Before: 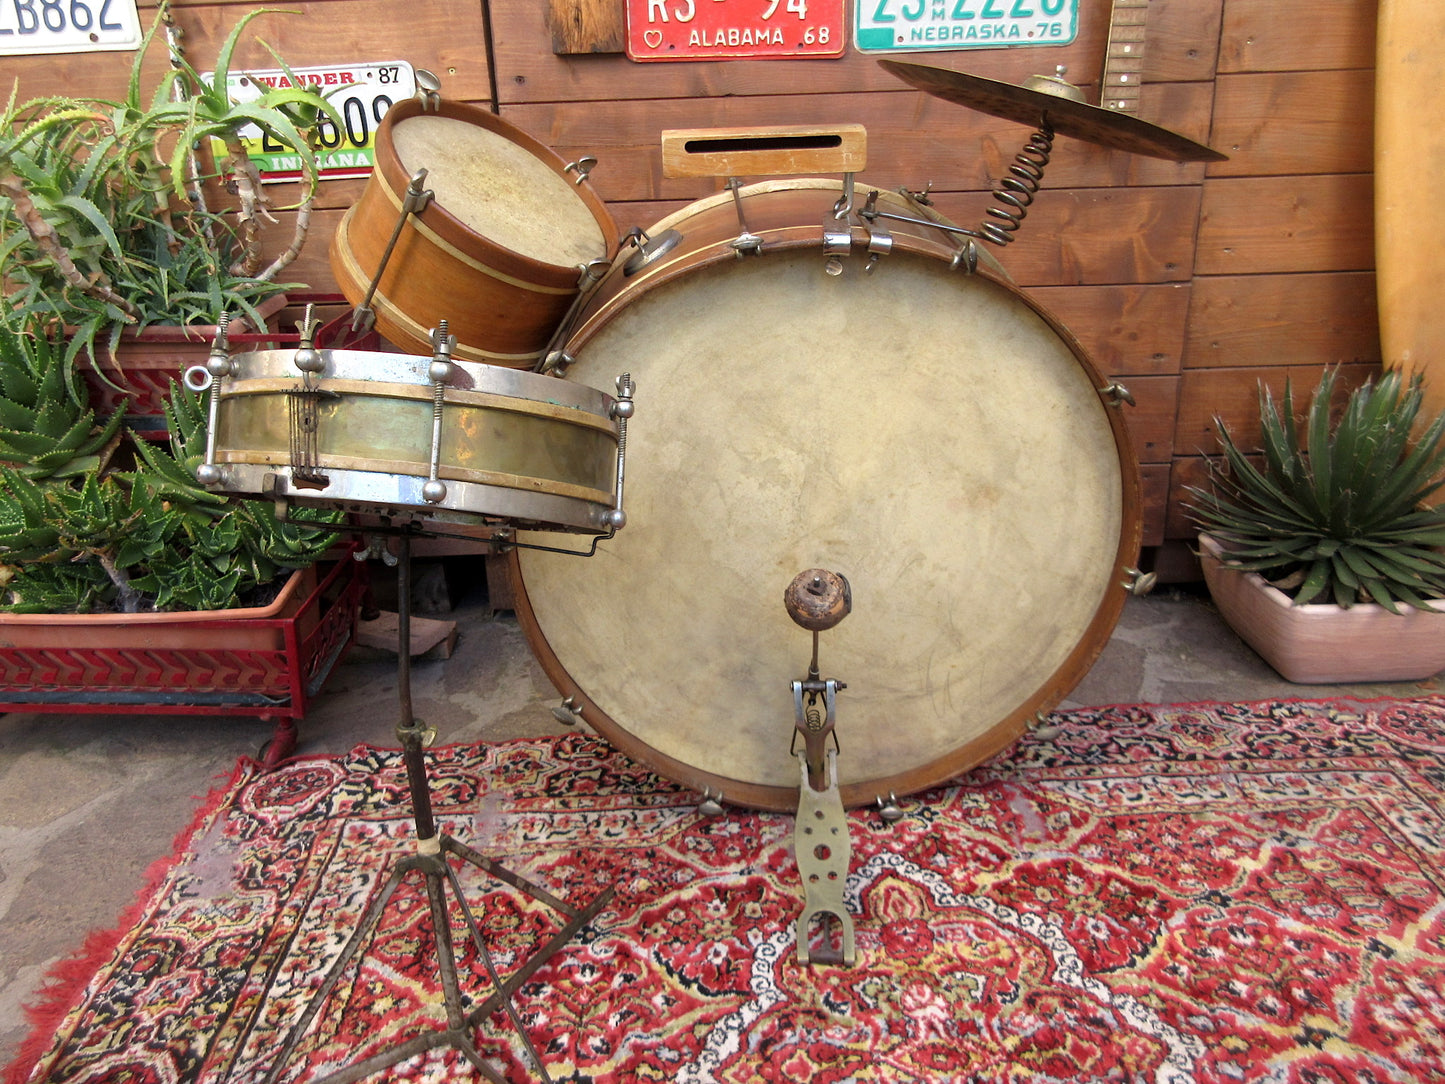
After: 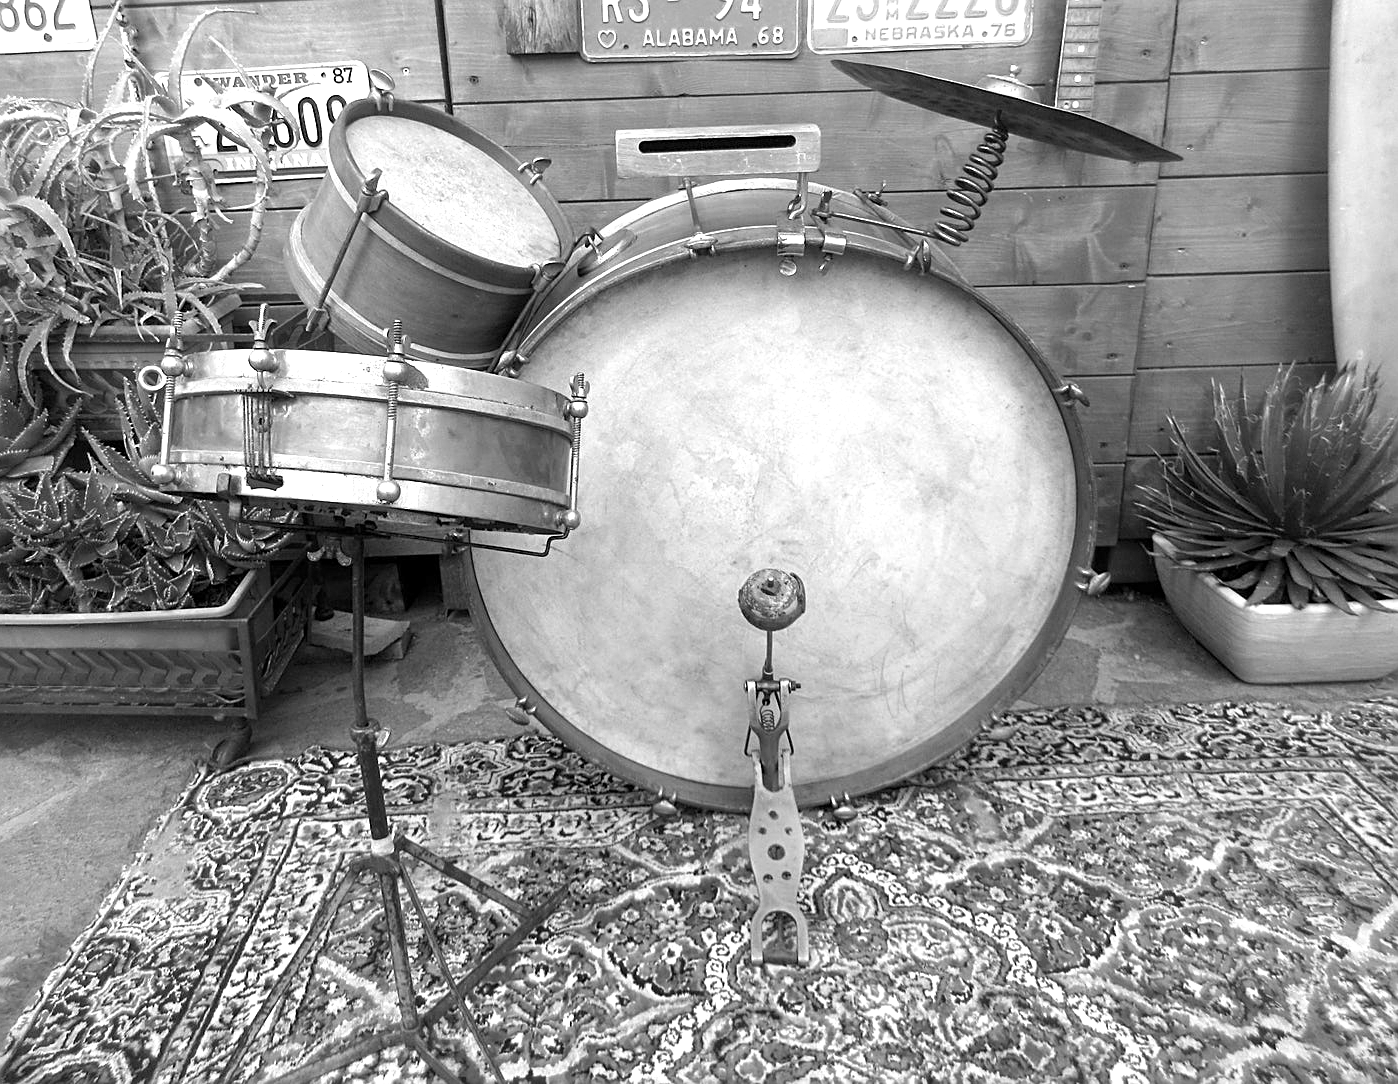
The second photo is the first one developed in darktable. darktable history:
sharpen: on, module defaults
exposure: exposure 0.657 EV, compensate highlight preservation false
crop and rotate: left 3.238%
color balance rgb: shadows lift › hue 87.51°, highlights gain › chroma 1.62%, highlights gain › hue 55.1°, global offset › chroma 0.1%, global offset › hue 253.66°, linear chroma grading › global chroma 0.5%
monochrome: a 2.21, b -1.33, size 2.2
